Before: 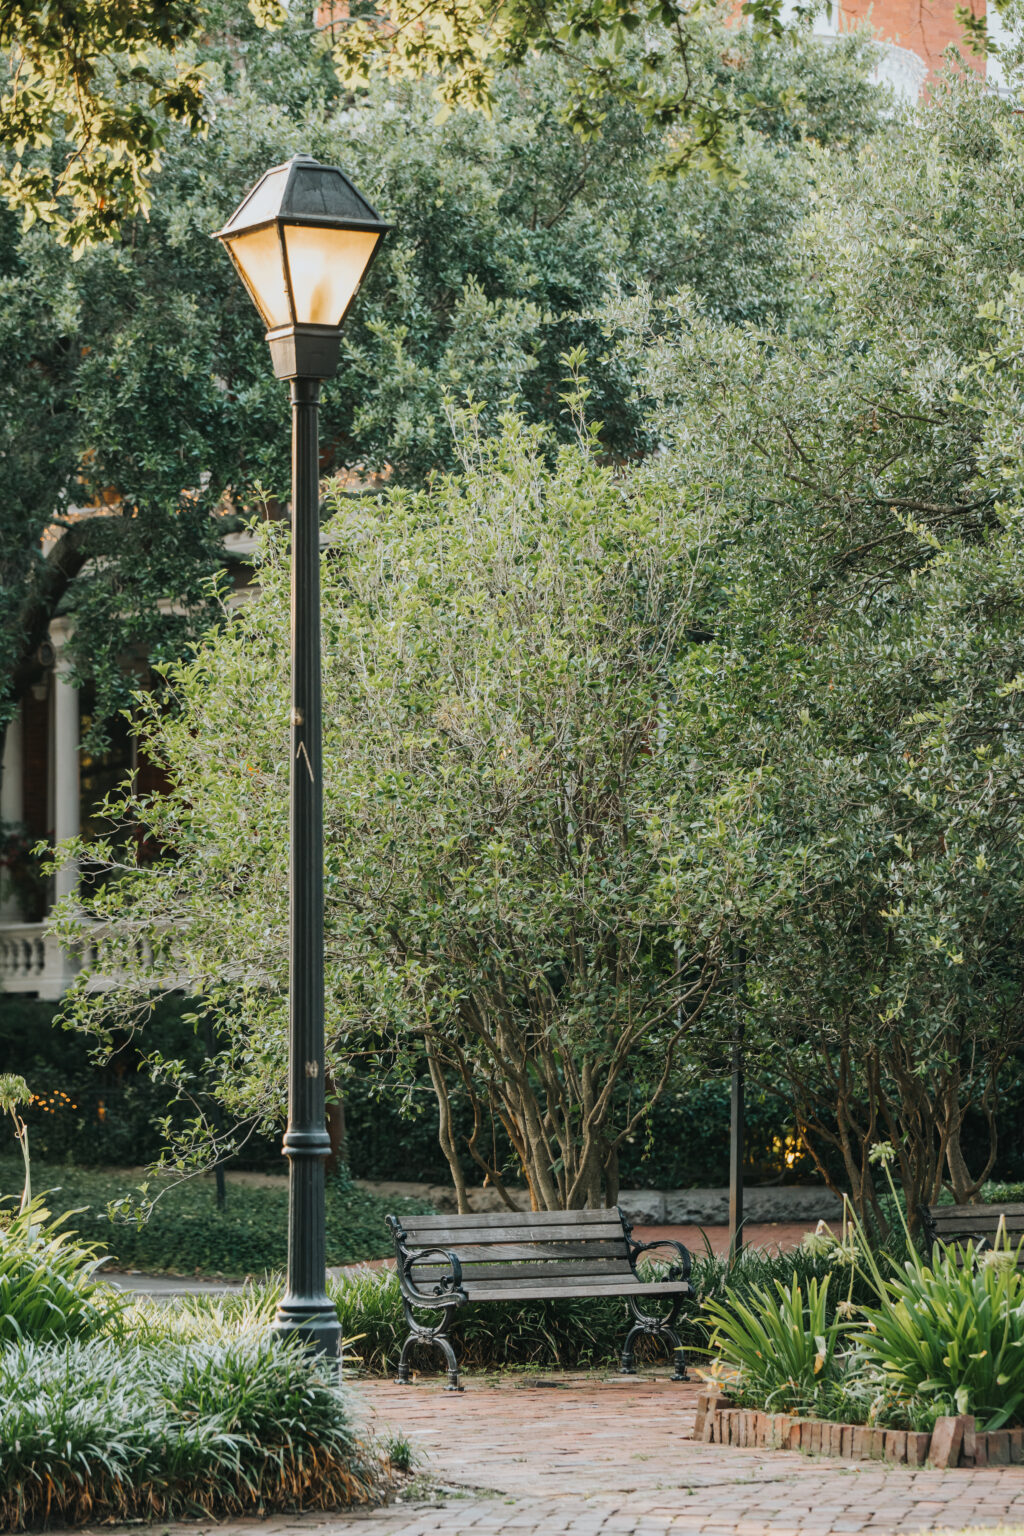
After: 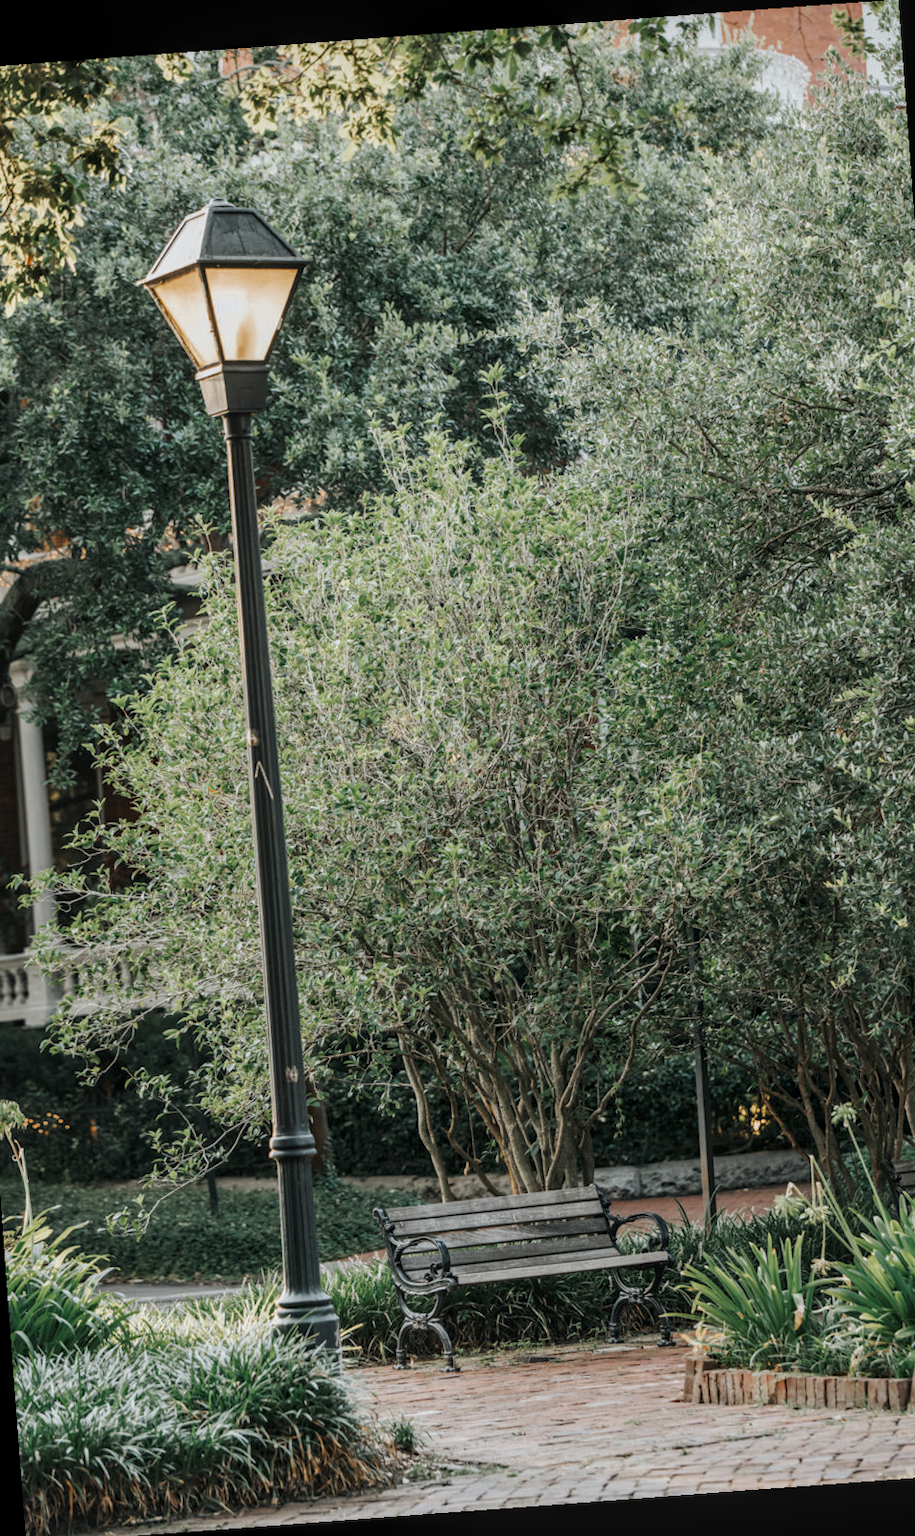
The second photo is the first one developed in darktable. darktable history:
crop: left 7.598%, right 7.873%
local contrast: on, module defaults
color zones: curves: ch0 [(0, 0.5) (0.125, 0.4) (0.25, 0.5) (0.375, 0.4) (0.5, 0.4) (0.625, 0.35) (0.75, 0.35) (0.875, 0.5)]; ch1 [(0, 0.35) (0.125, 0.45) (0.25, 0.35) (0.375, 0.35) (0.5, 0.35) (0.625, 0.35) (0.75, 0.45) (0.875, 0.35)]; ch2 [(0, 0.6) (0.125, 0.5) (0.25, 0.5) (0.375, 0.6) (0.5, 0.6) (0.625, 0.5) (0.75, 0.5) (0.875, 0.5)]
rotate and perspective: rotation -4.25°, automatic cropping off
tone equalizer: -7 EV 0.13 EV, smoothing diameter 25%, edges refinement/feathering 10, preserve details guided filter
